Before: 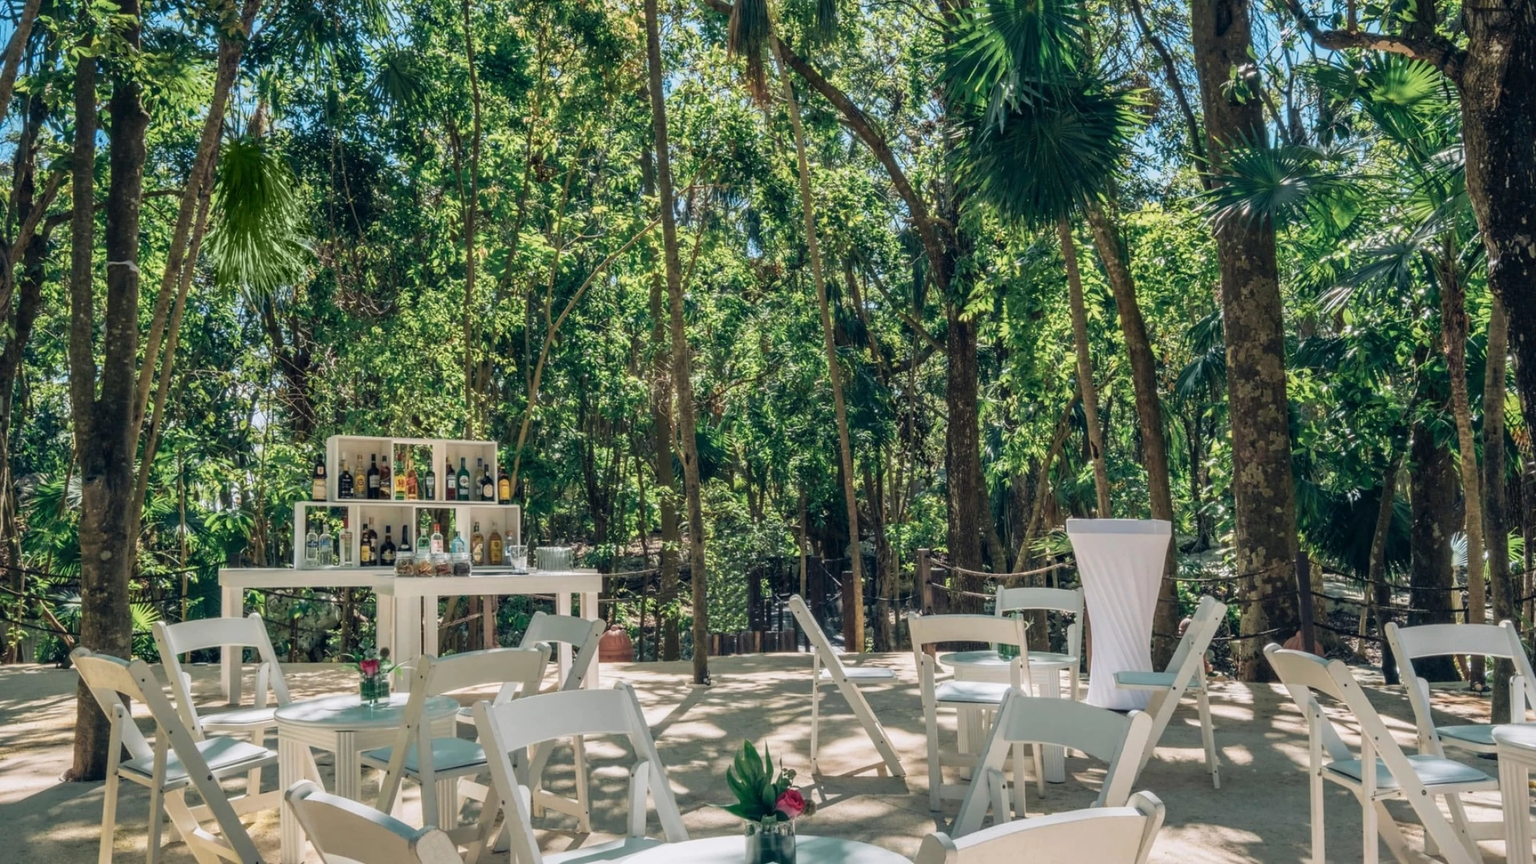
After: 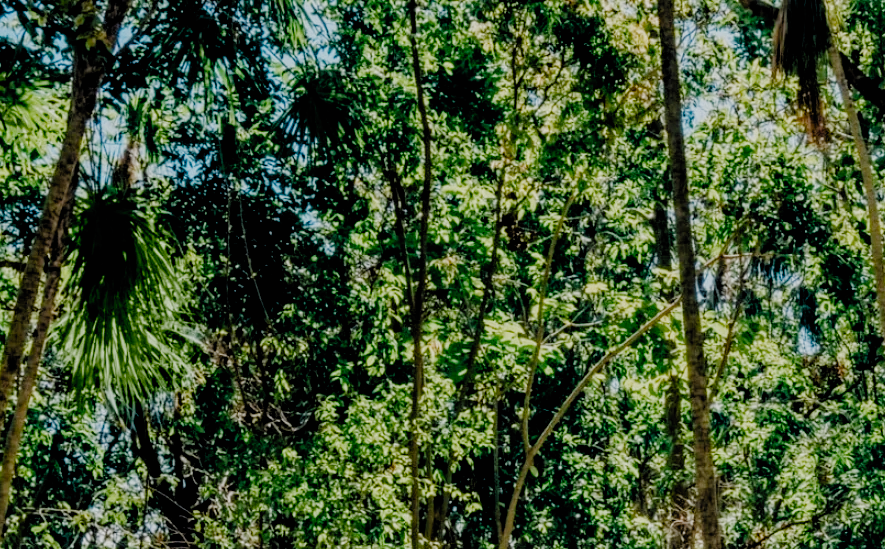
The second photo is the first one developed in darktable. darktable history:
crop and rotate: left 10.817%, top 0.062%, right 47.194%, bottom 53.626%
filmic rgb: black relative exposure -2.85 EV, white relative exposure 4.56 EV, hardness 1.77, contrast 1.25, preserve chrominance no, color science v5 (2021)
